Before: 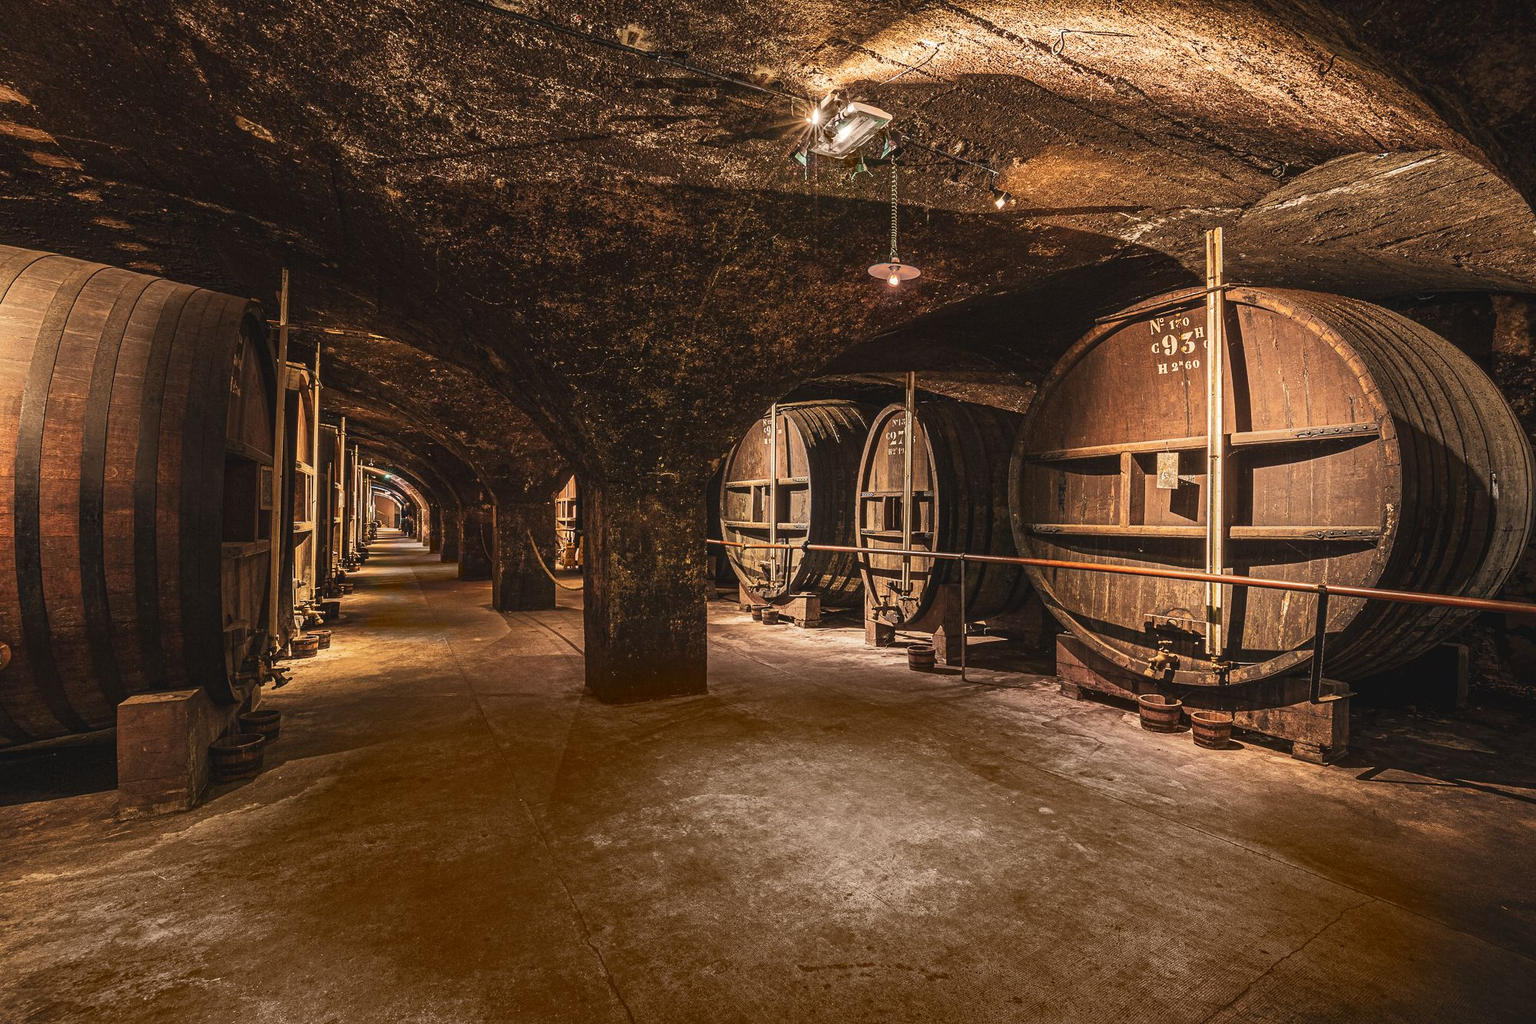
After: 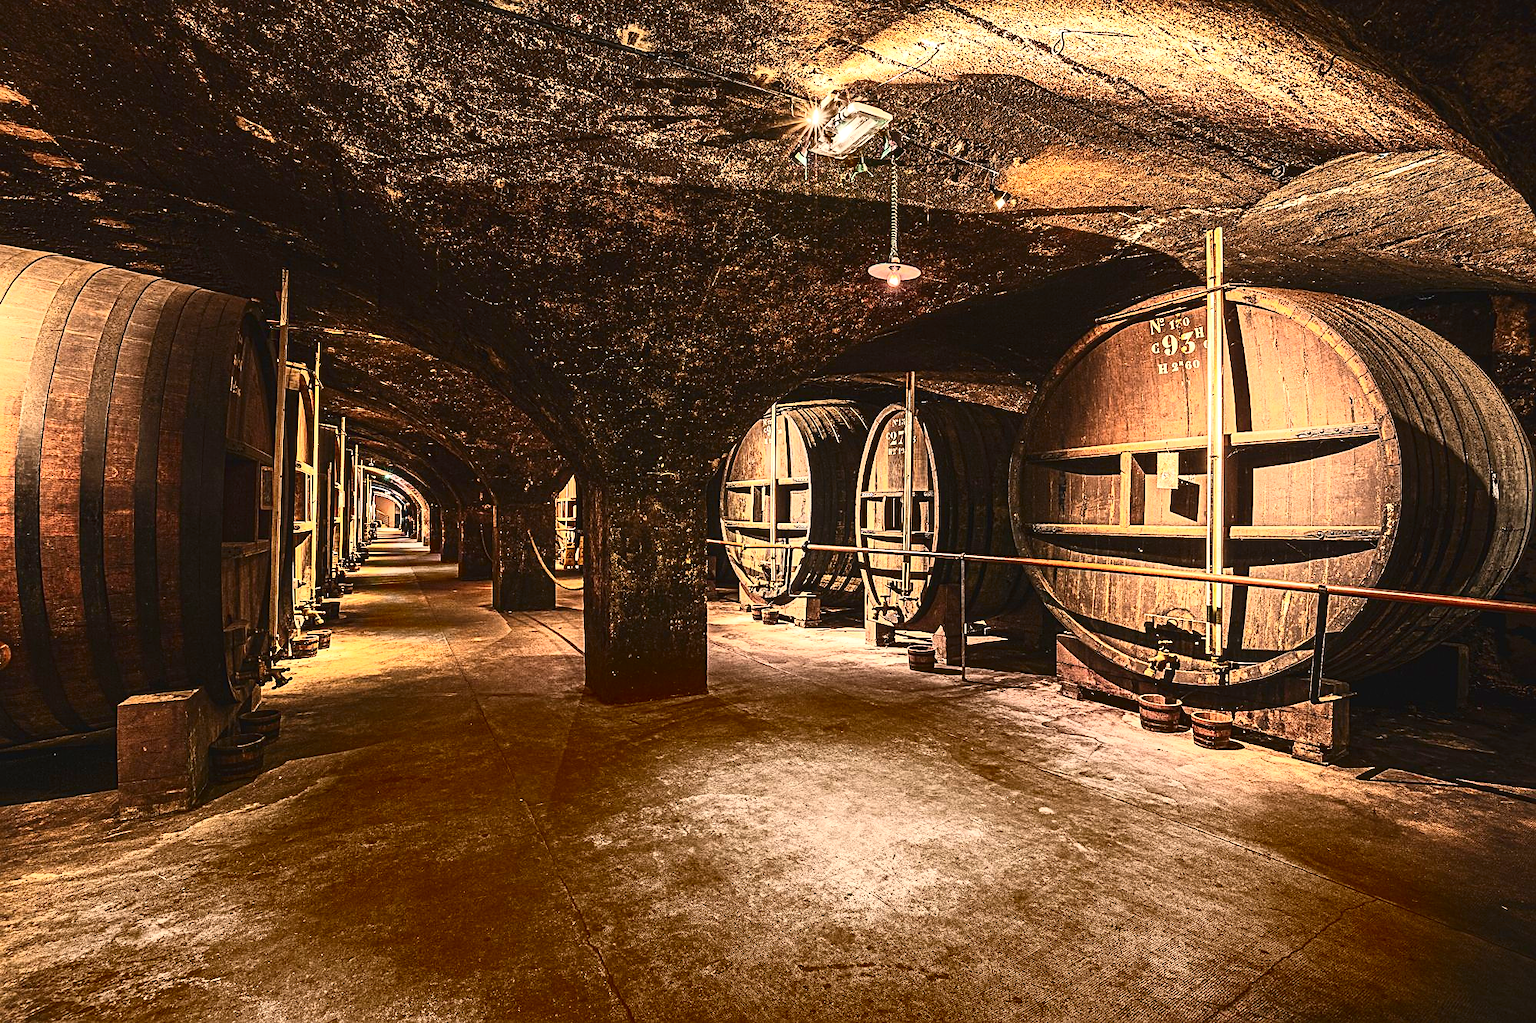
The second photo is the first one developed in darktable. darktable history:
contrast brightness saturation: contrast 0.4, brightness 0.1, saturation 0.21
sharpen: on, module defaults
exposure: exposure 0.648 EV, compensate highlight preservation false
